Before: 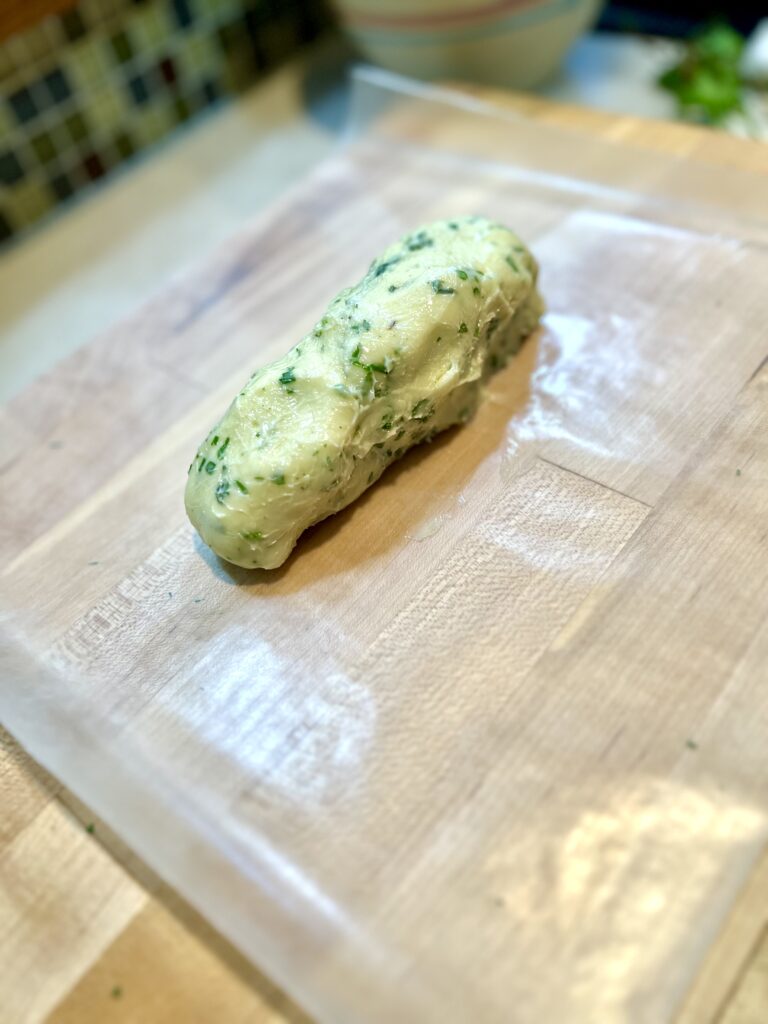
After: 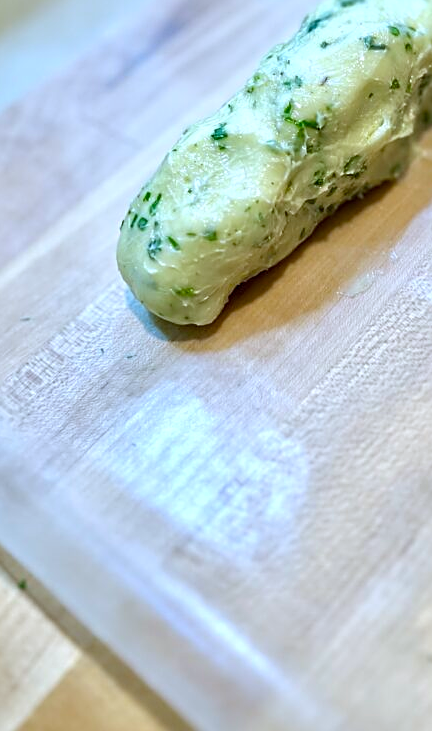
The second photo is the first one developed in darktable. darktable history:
white balance: red 0.948, green 1.02, blue 1.176
sharpen: on, module defaults
crop: left 8.966%, top 23.852%, right 34.699%, bottom 4.703%
